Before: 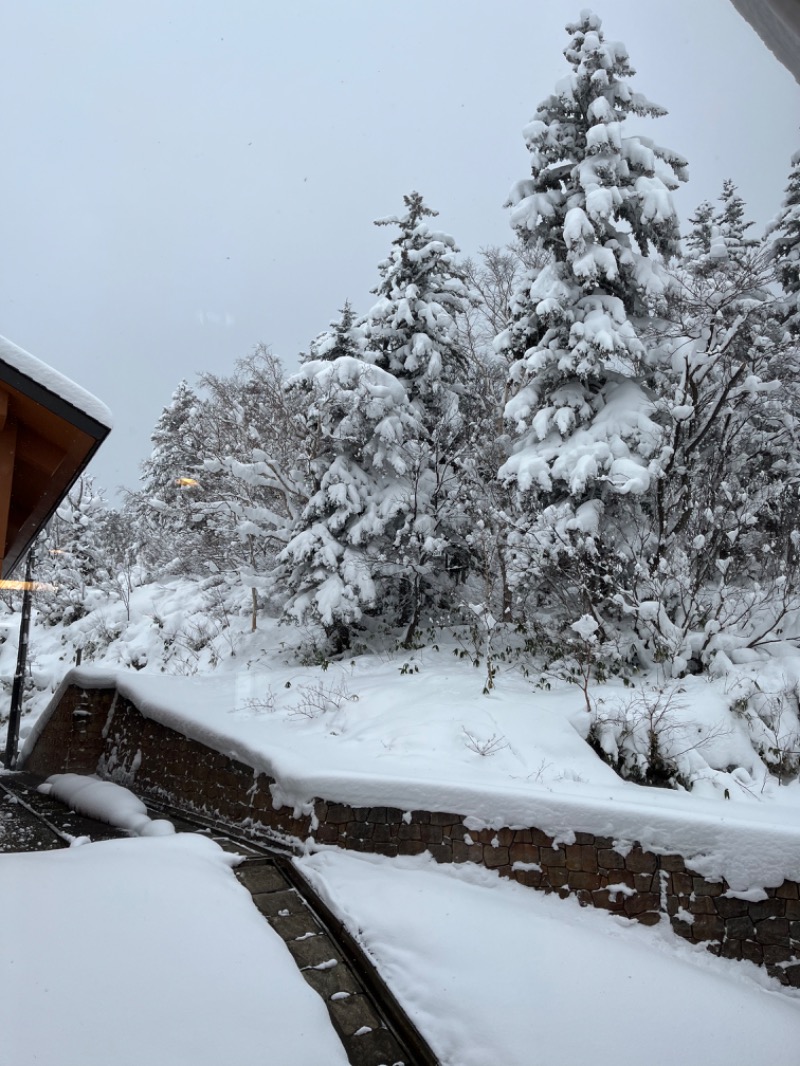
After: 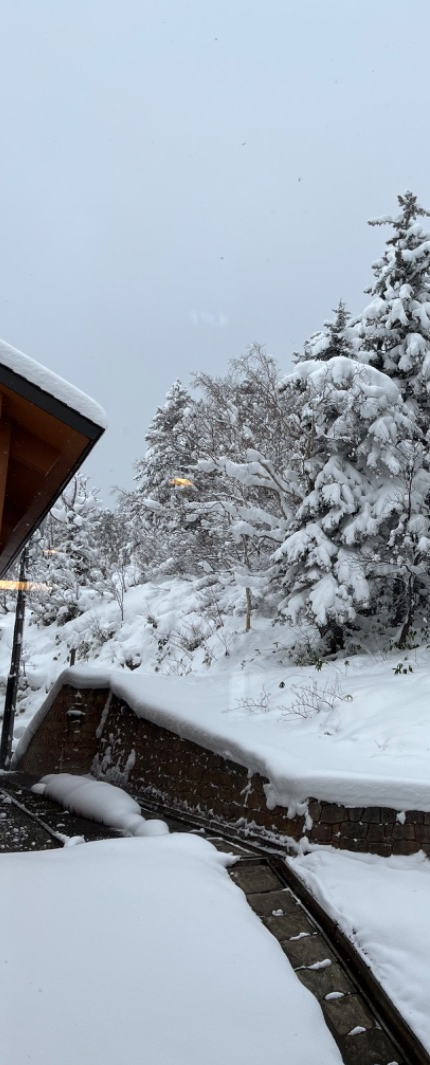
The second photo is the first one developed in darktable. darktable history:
crop: left 0.763%, right 45.368%, bottom 0.091%
